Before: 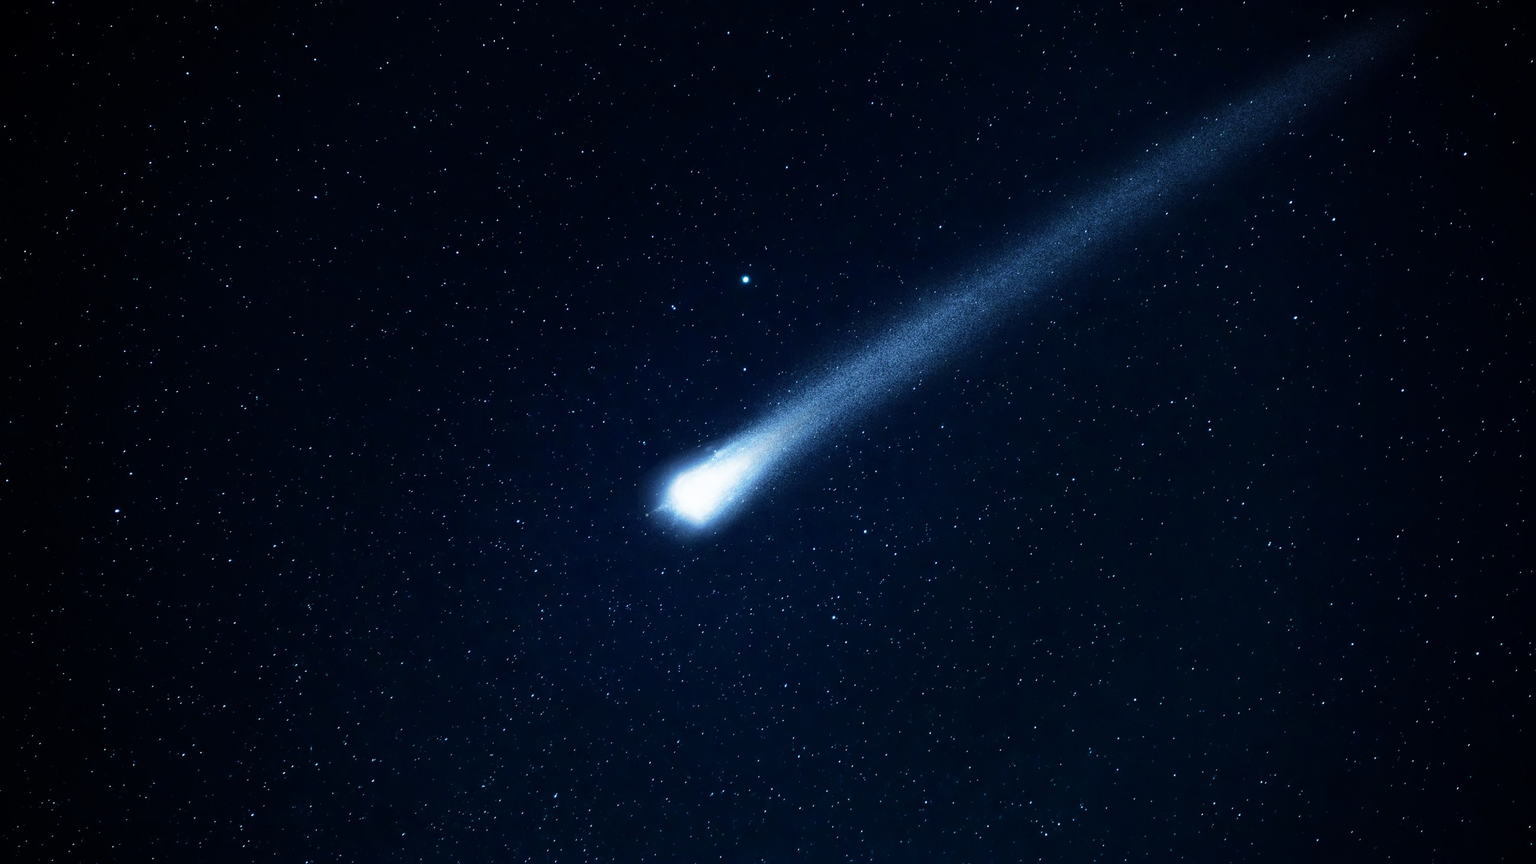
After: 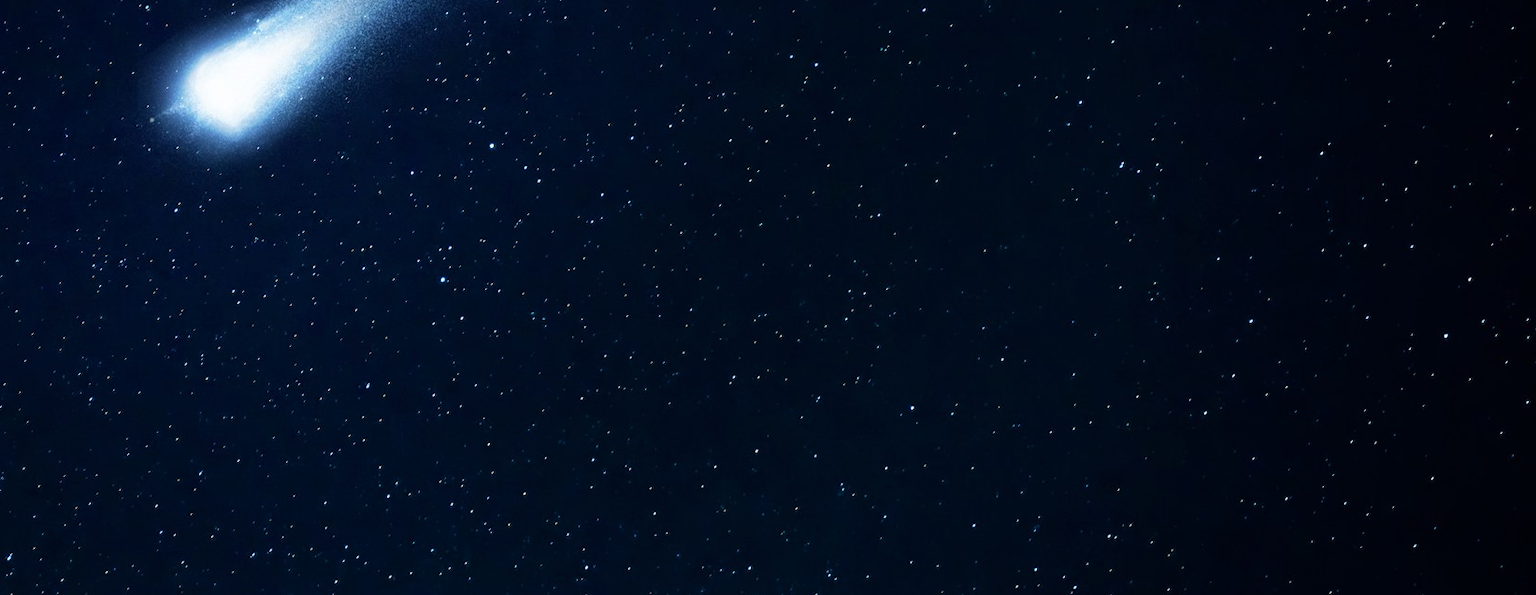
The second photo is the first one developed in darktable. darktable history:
crop and rotate: left 35.802%, top 50.708%, bottom 5.011%
